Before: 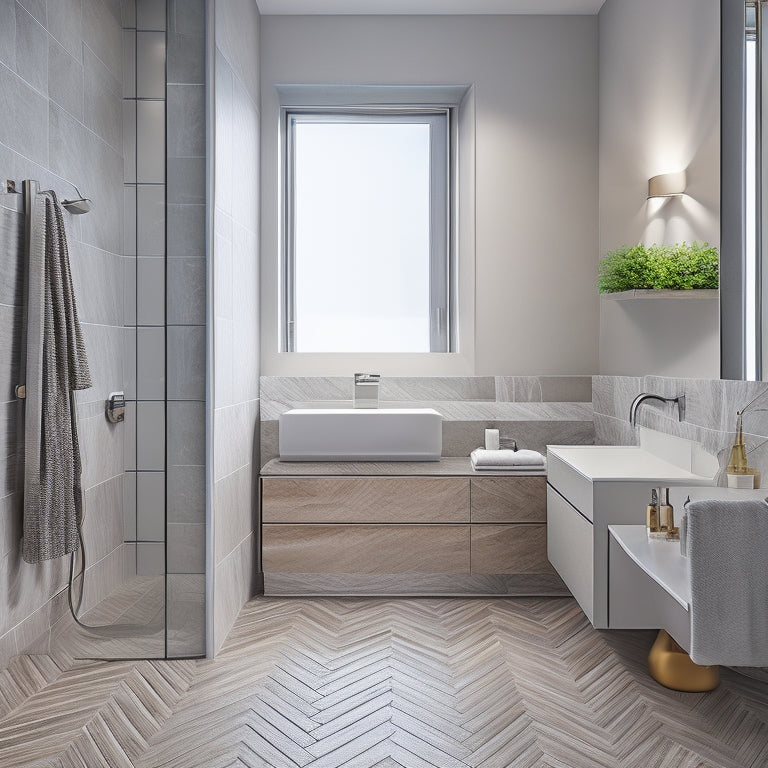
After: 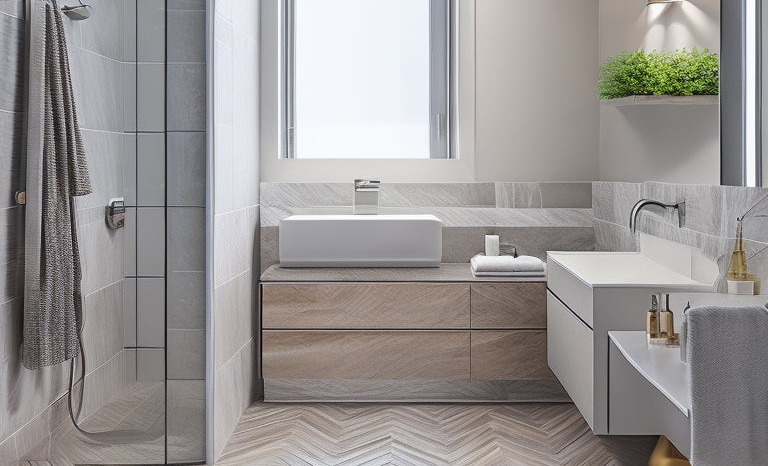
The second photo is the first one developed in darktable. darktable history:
crop and rotate: top 25.357%, bottom 13.942%
